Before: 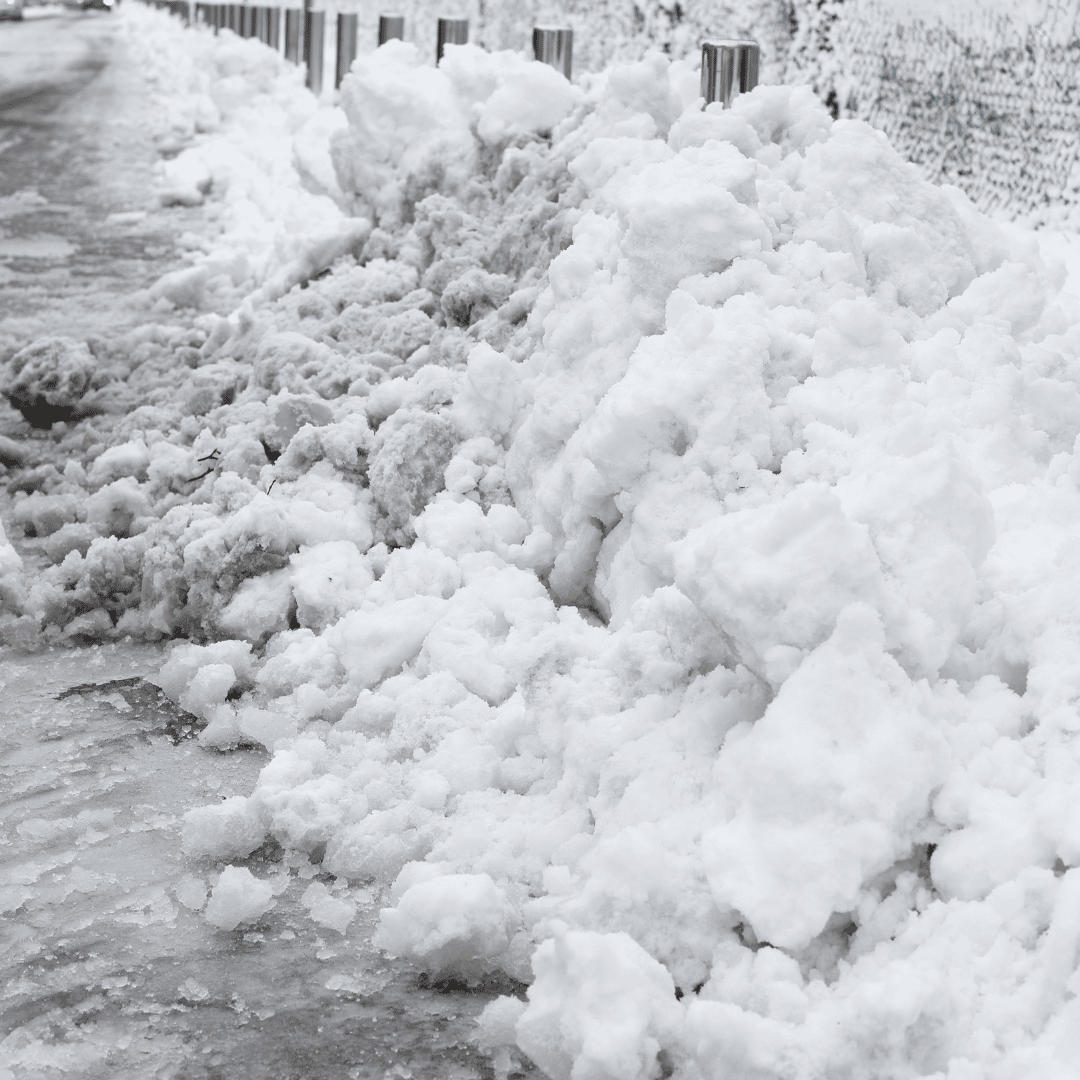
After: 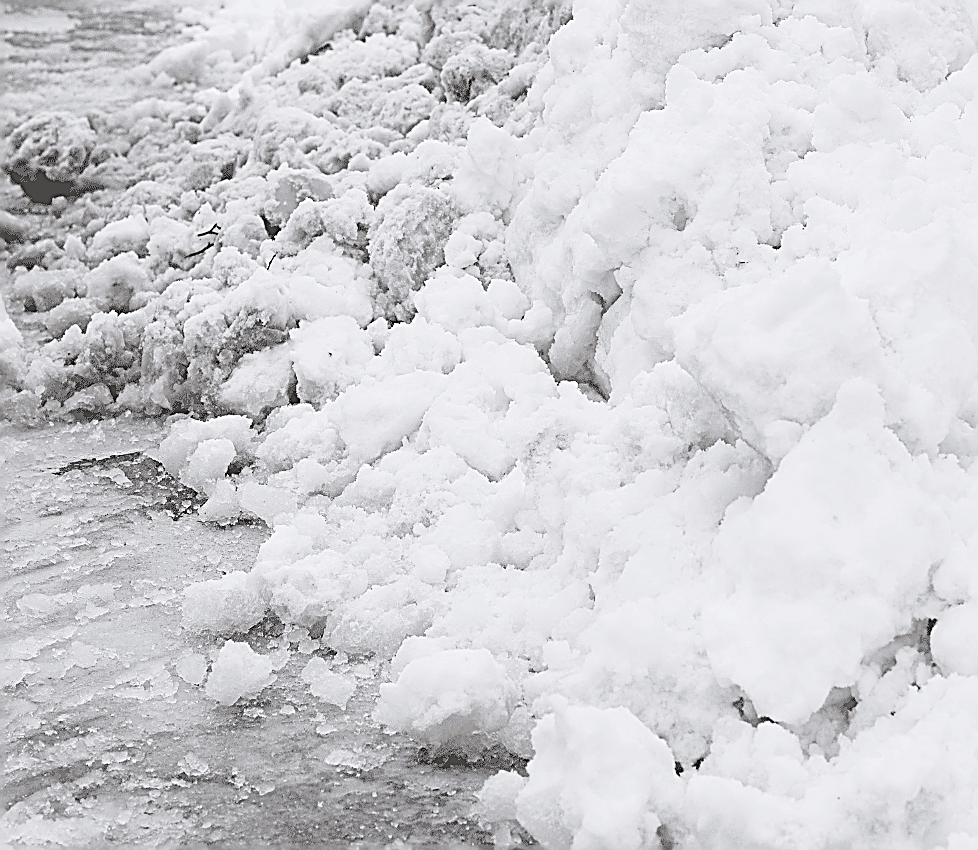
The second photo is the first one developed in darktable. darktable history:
crop: top 20.916%, right 9.437%, bottom 0.316%
exposure: black level correction -0.025, exposure -0.117 EV, compensate highlight preservation false
sharpen: amount 2
tone curve: curves: ch0 [(0, 0) (0.739, 0.837) (1, 1)]; ch1 [(0, 0) (0.226, 0.261) (0.383, 0.397) (0.462, 0.473) (0.498, 0.502) (0.521, 0.52) (0.578, 0.57) (1, 1)]; ch2 [(0, 0) (0.438, 0.456) (0.5, 0.5) (0.547, 0.557) (0.597, 0.58) (0.629, 0.603) (1, 1)], color space Lab, independent channels, preserve colors none
